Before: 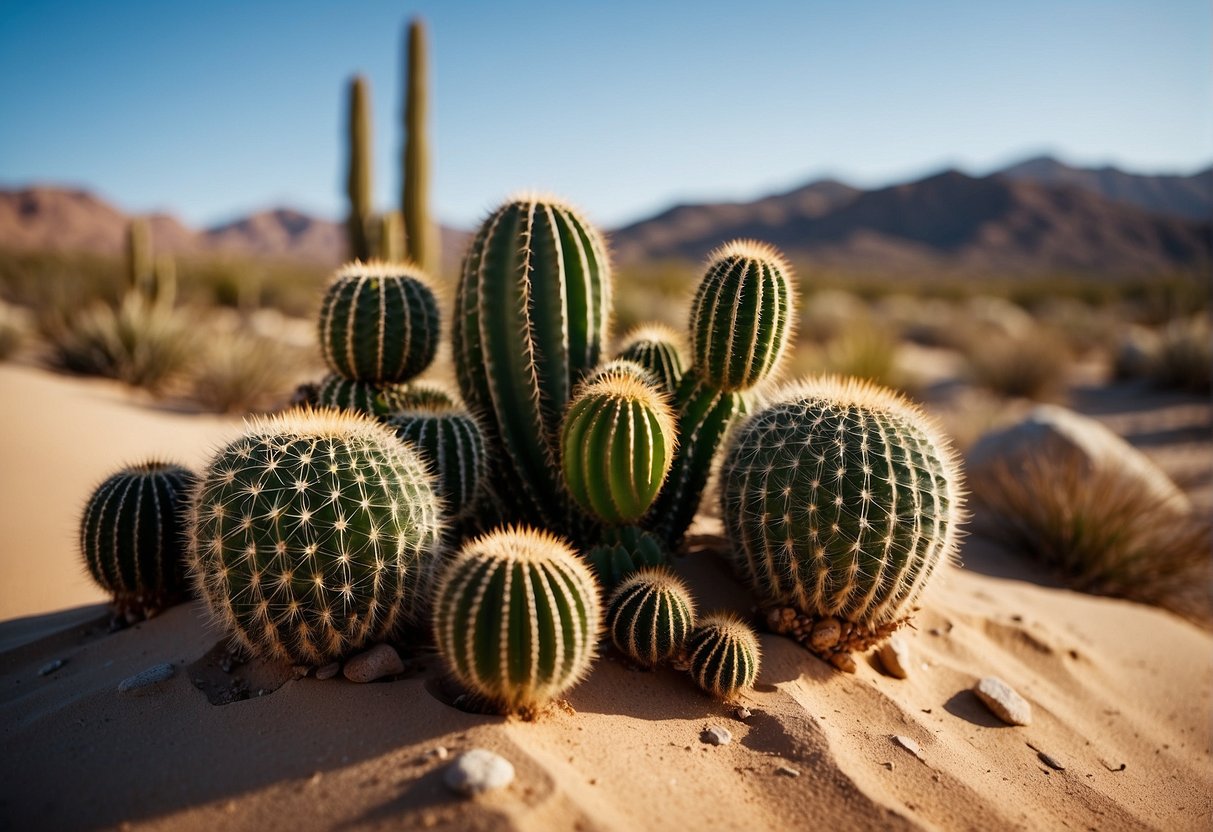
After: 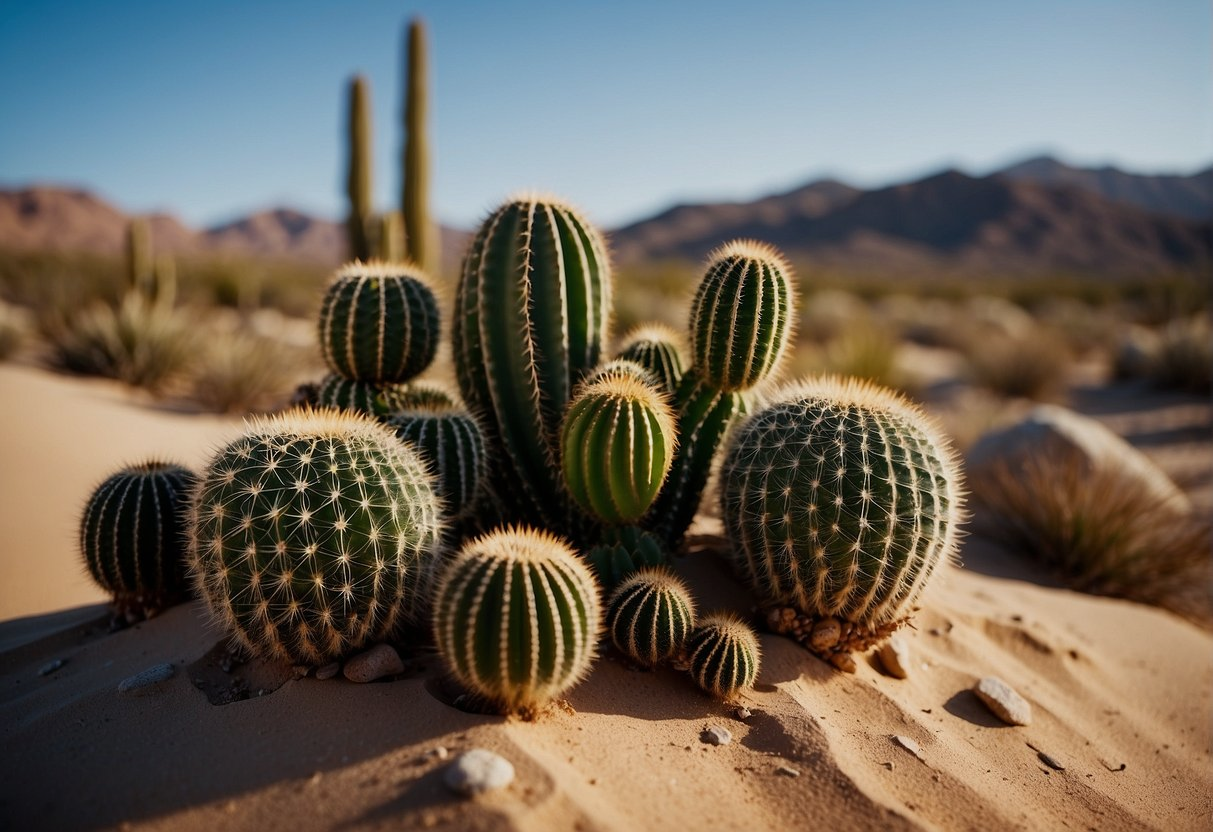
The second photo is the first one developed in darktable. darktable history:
tone equalizer: on, module defaults
exposure: exposure -0.324 EV, compensate exposure bias true, compensate highlight preservation false
